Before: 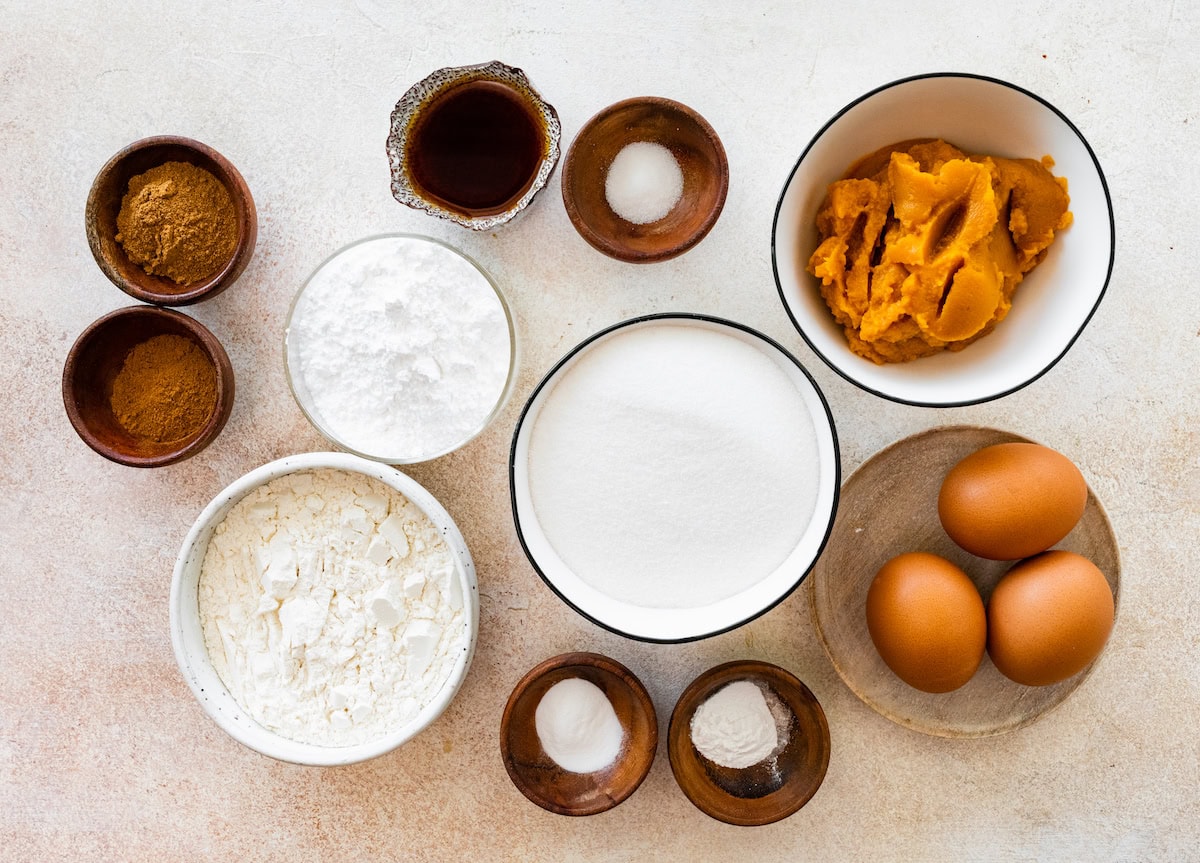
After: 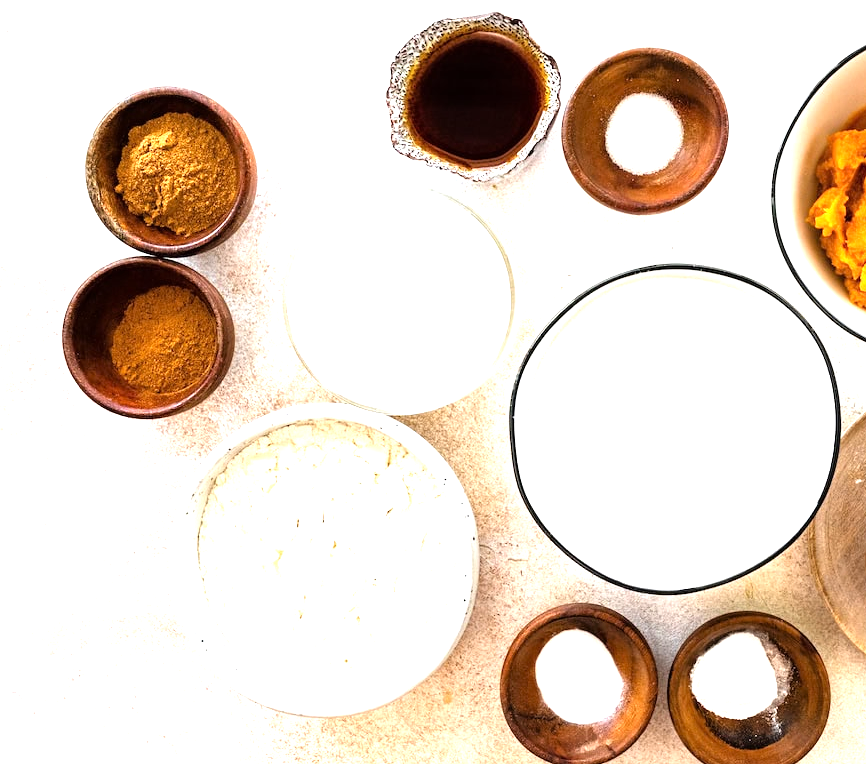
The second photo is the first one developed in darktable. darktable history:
crop: top 5.771%, right 27.832%, bottom 5.59%
tone equalizer: -8 EV -0.755 EV, -7 EV -0.703 EV, -6 EV -0.56 EV, -5 EV -0.423 EV, -3 EV 0.373 EV, -2 EV 0.6 EV, -1 EV 0.674 EV, +0 EV 0.72 EV
exposure: exposure 0.605 EV, compensate highlight preservation false
